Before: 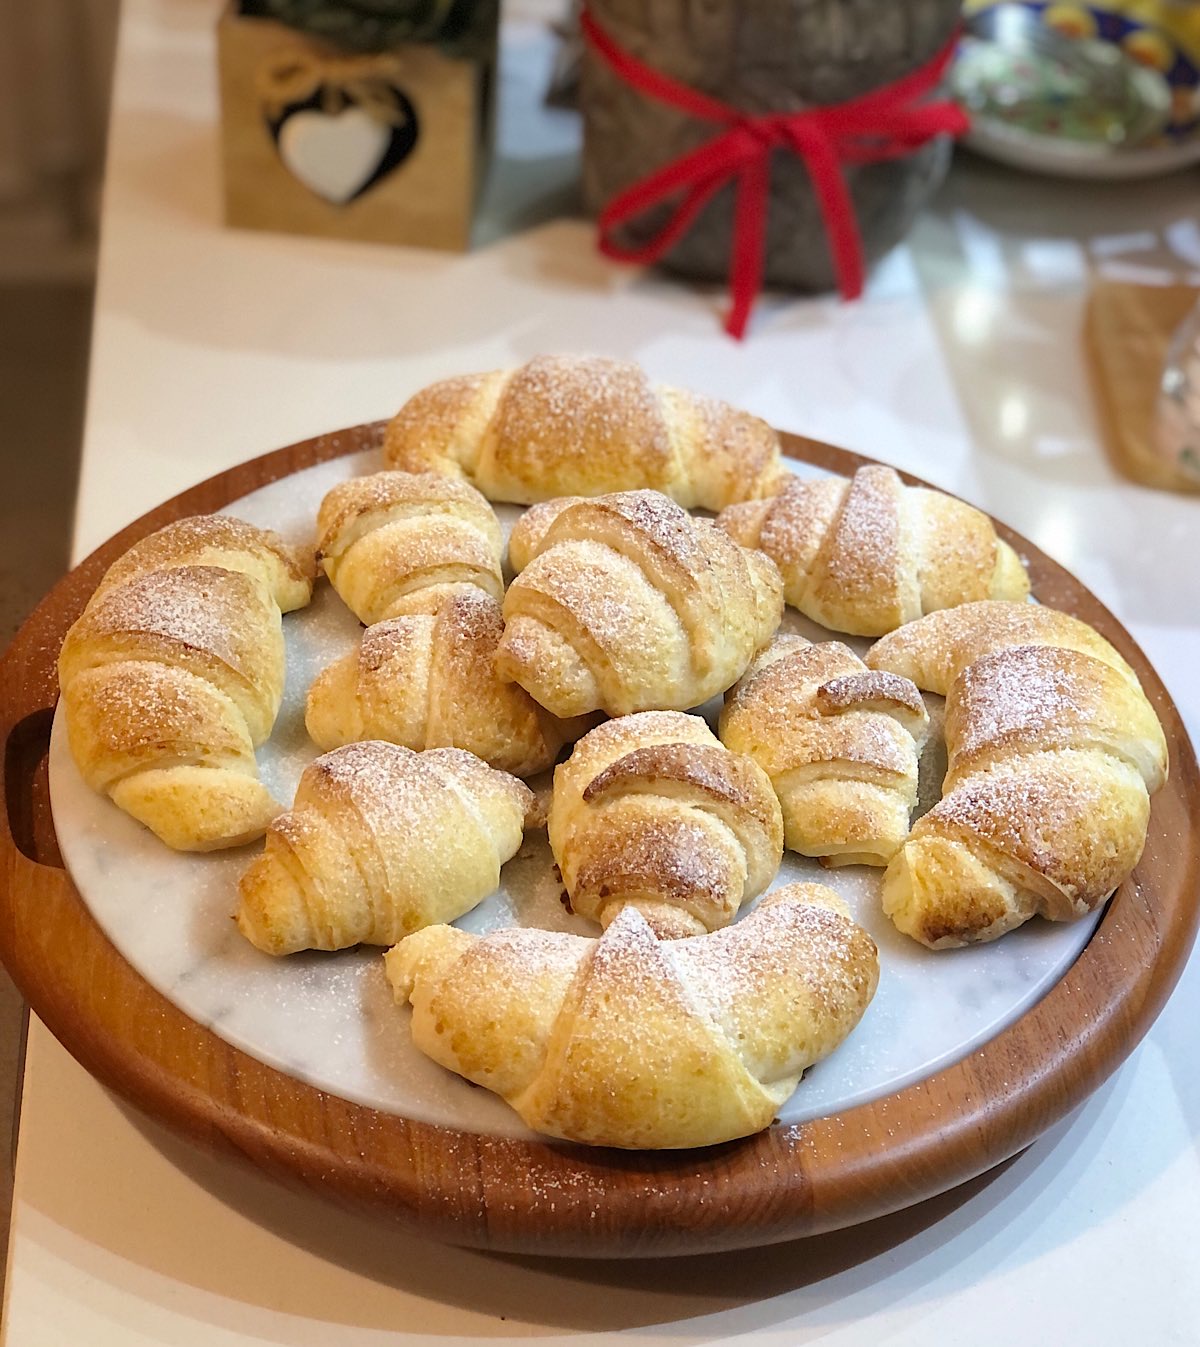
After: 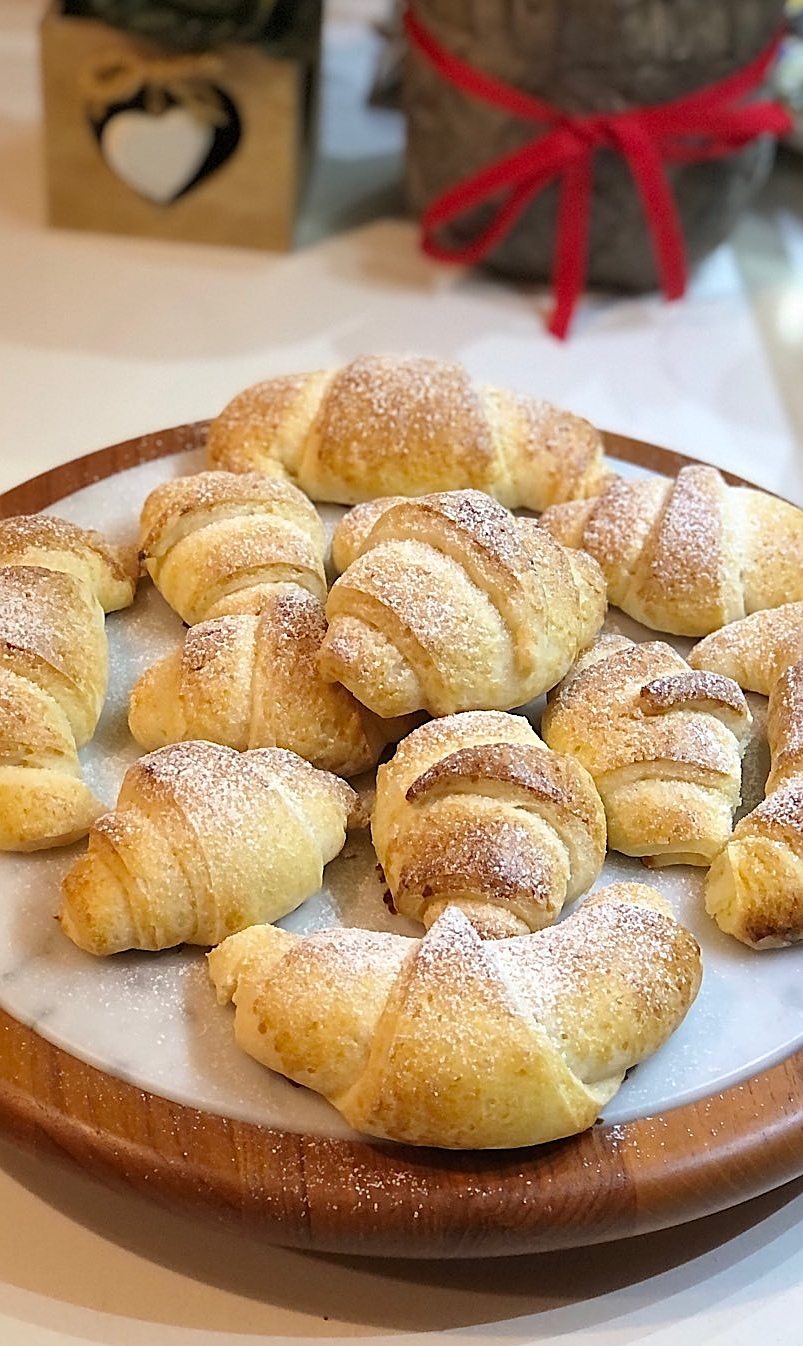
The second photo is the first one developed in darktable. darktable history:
sharpen: on, module defaults
crop and rotate: left 14.831%, right 18.22%
